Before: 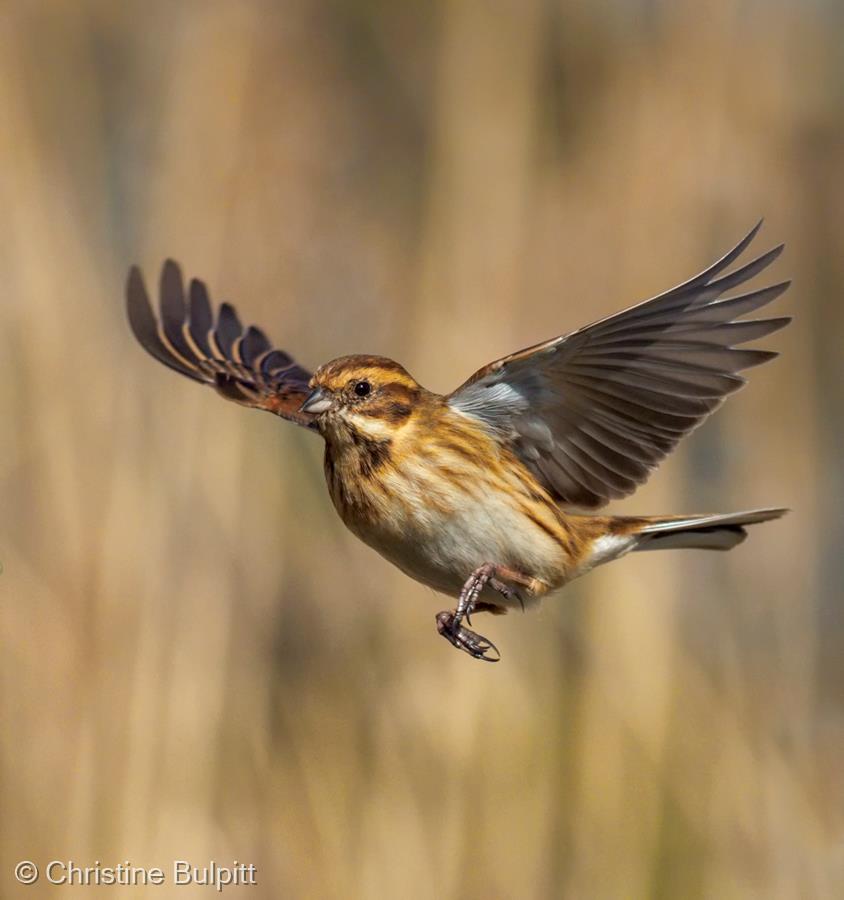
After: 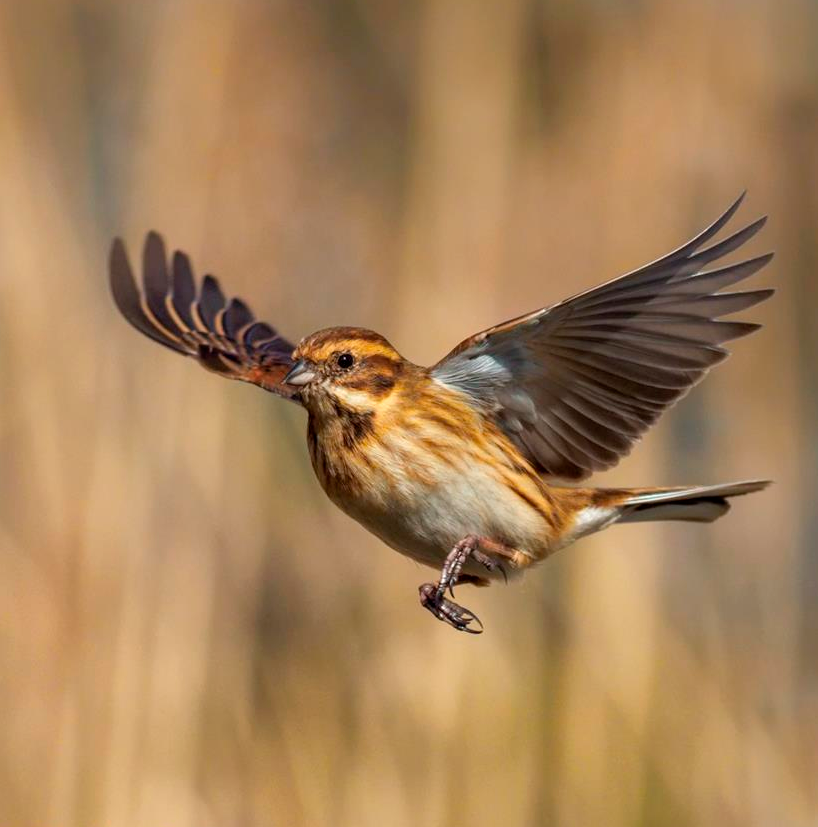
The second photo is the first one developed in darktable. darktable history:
tone equalizer: -8 EV 0.076 EV
crop: left 2.126%, top 3.15%, right 0.952%, bottom 4.952%
